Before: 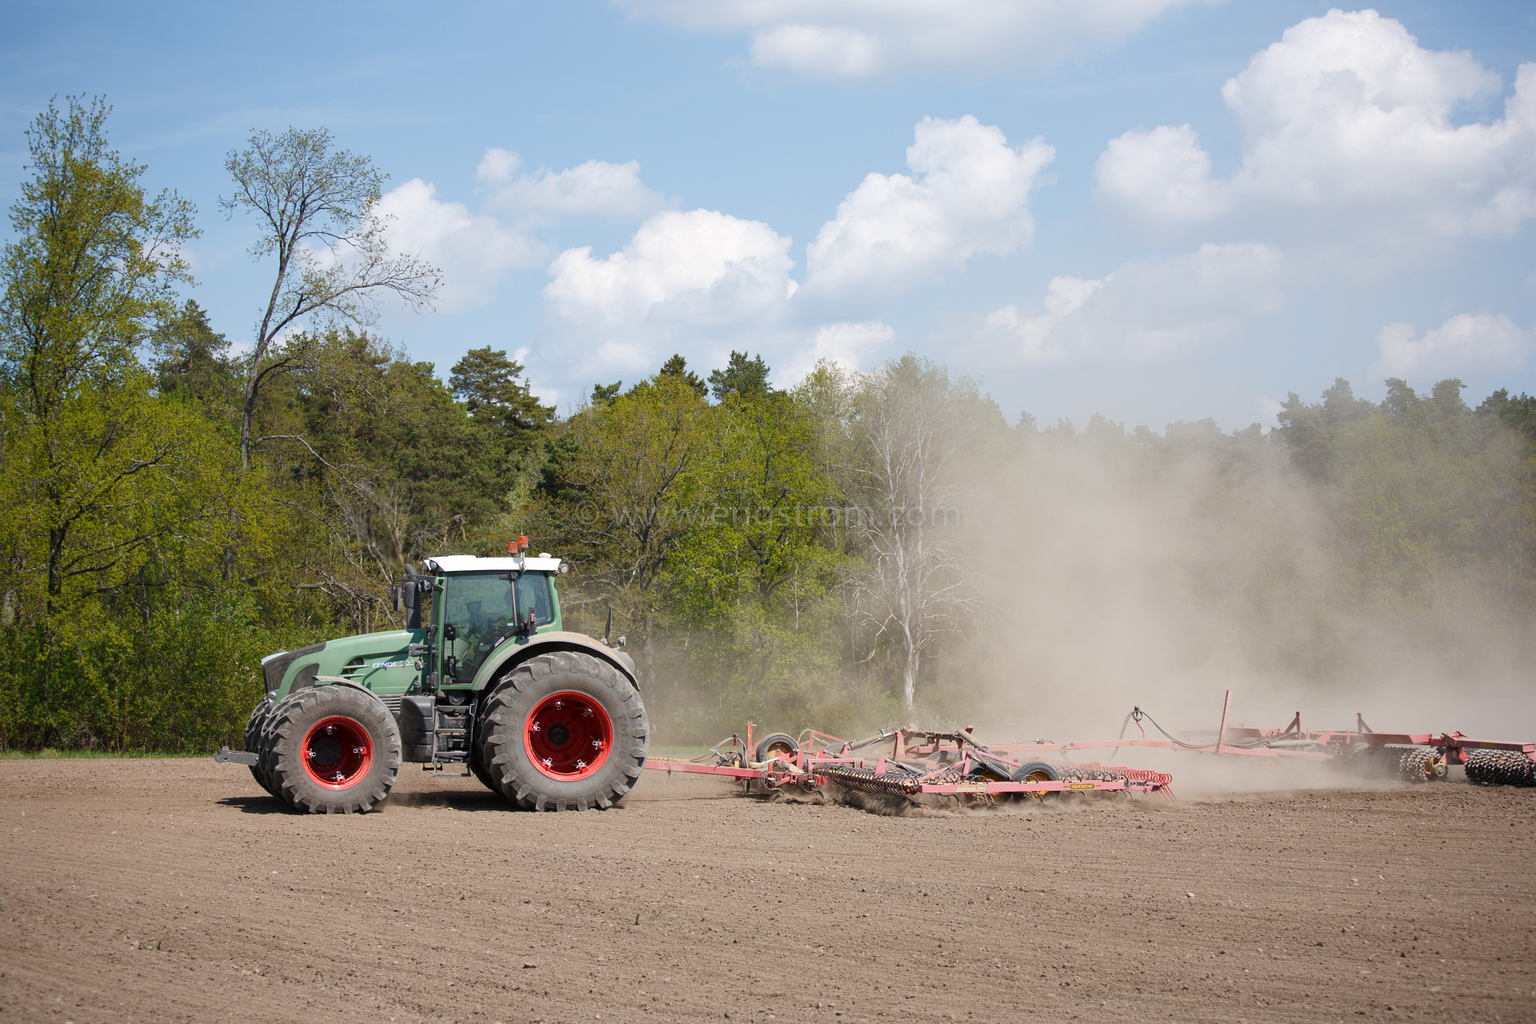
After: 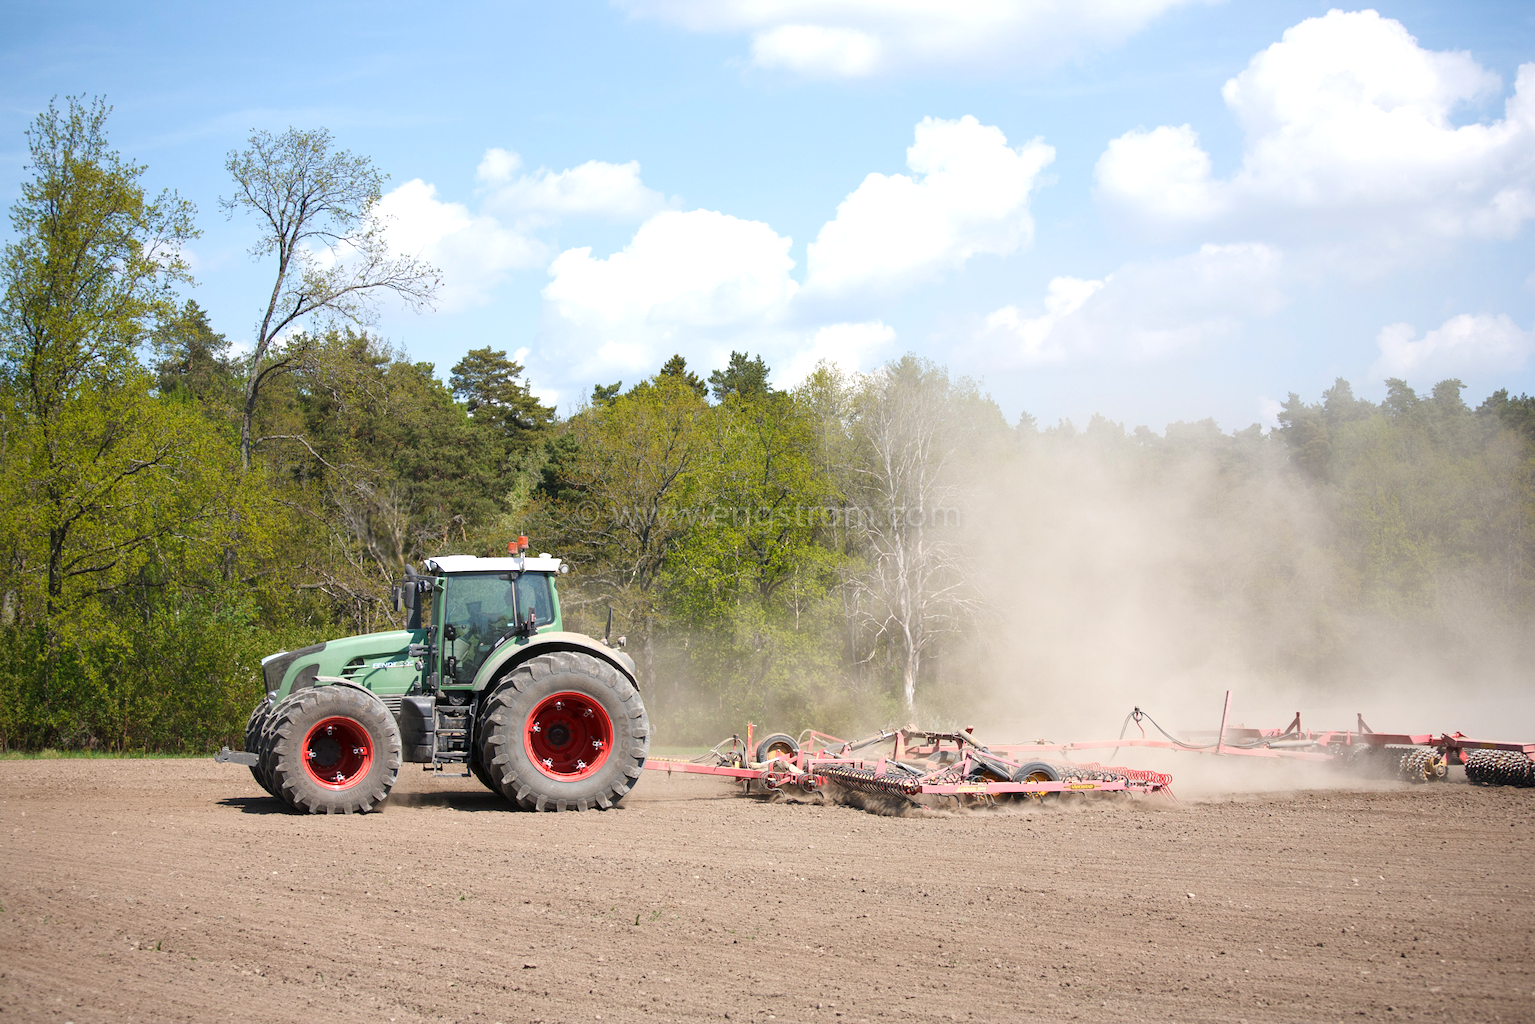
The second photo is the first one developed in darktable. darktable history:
exposure: black level correction 0, exposure 0.5 EV, compensate highlight preservation false
color calibration: illuminant same as pipeline (D50), adaptation none (bypass)
